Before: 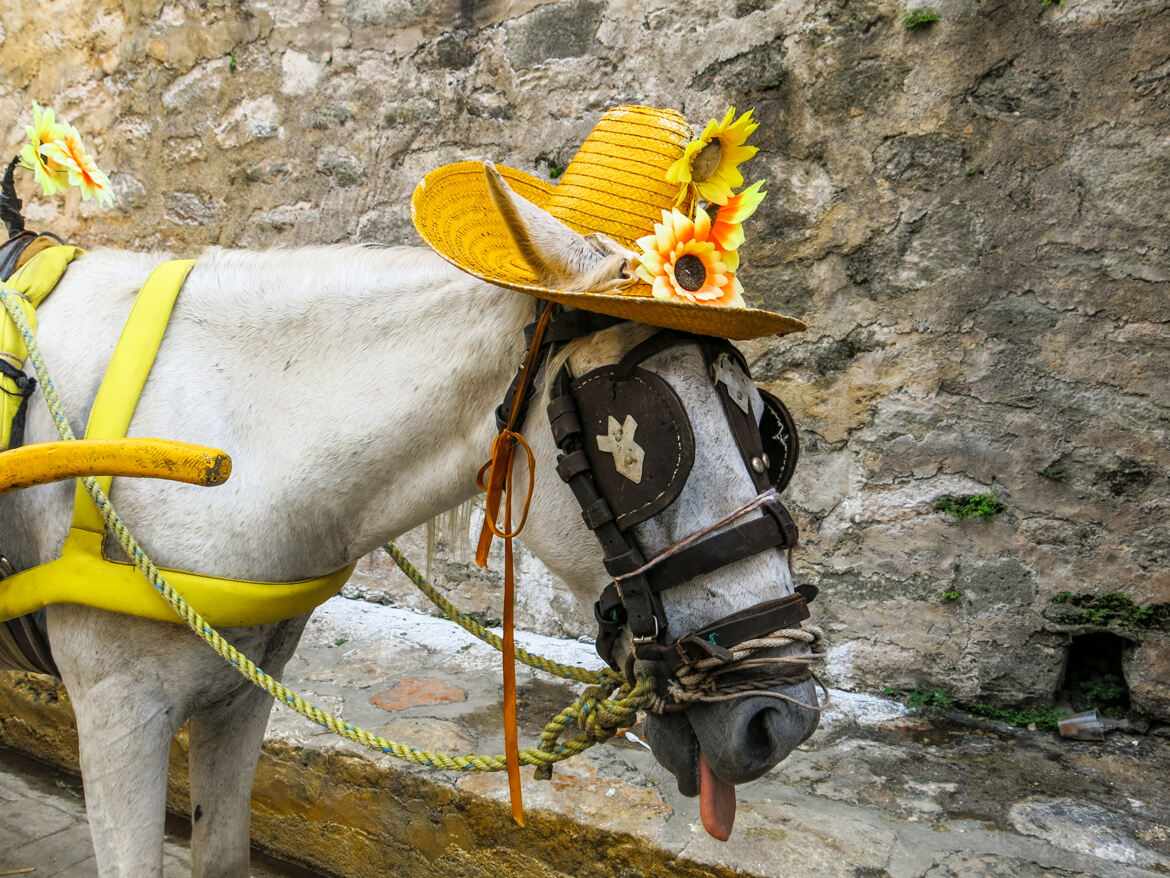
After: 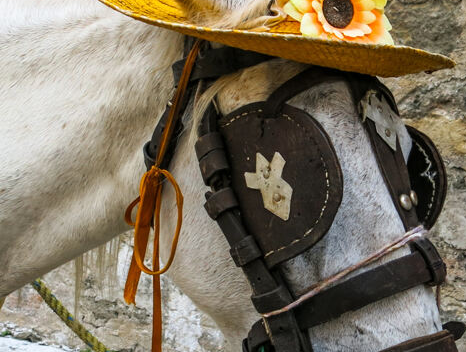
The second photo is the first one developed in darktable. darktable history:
crop: left 30.105%, top 30.041%, right 30.006%, bottom 29.853%
